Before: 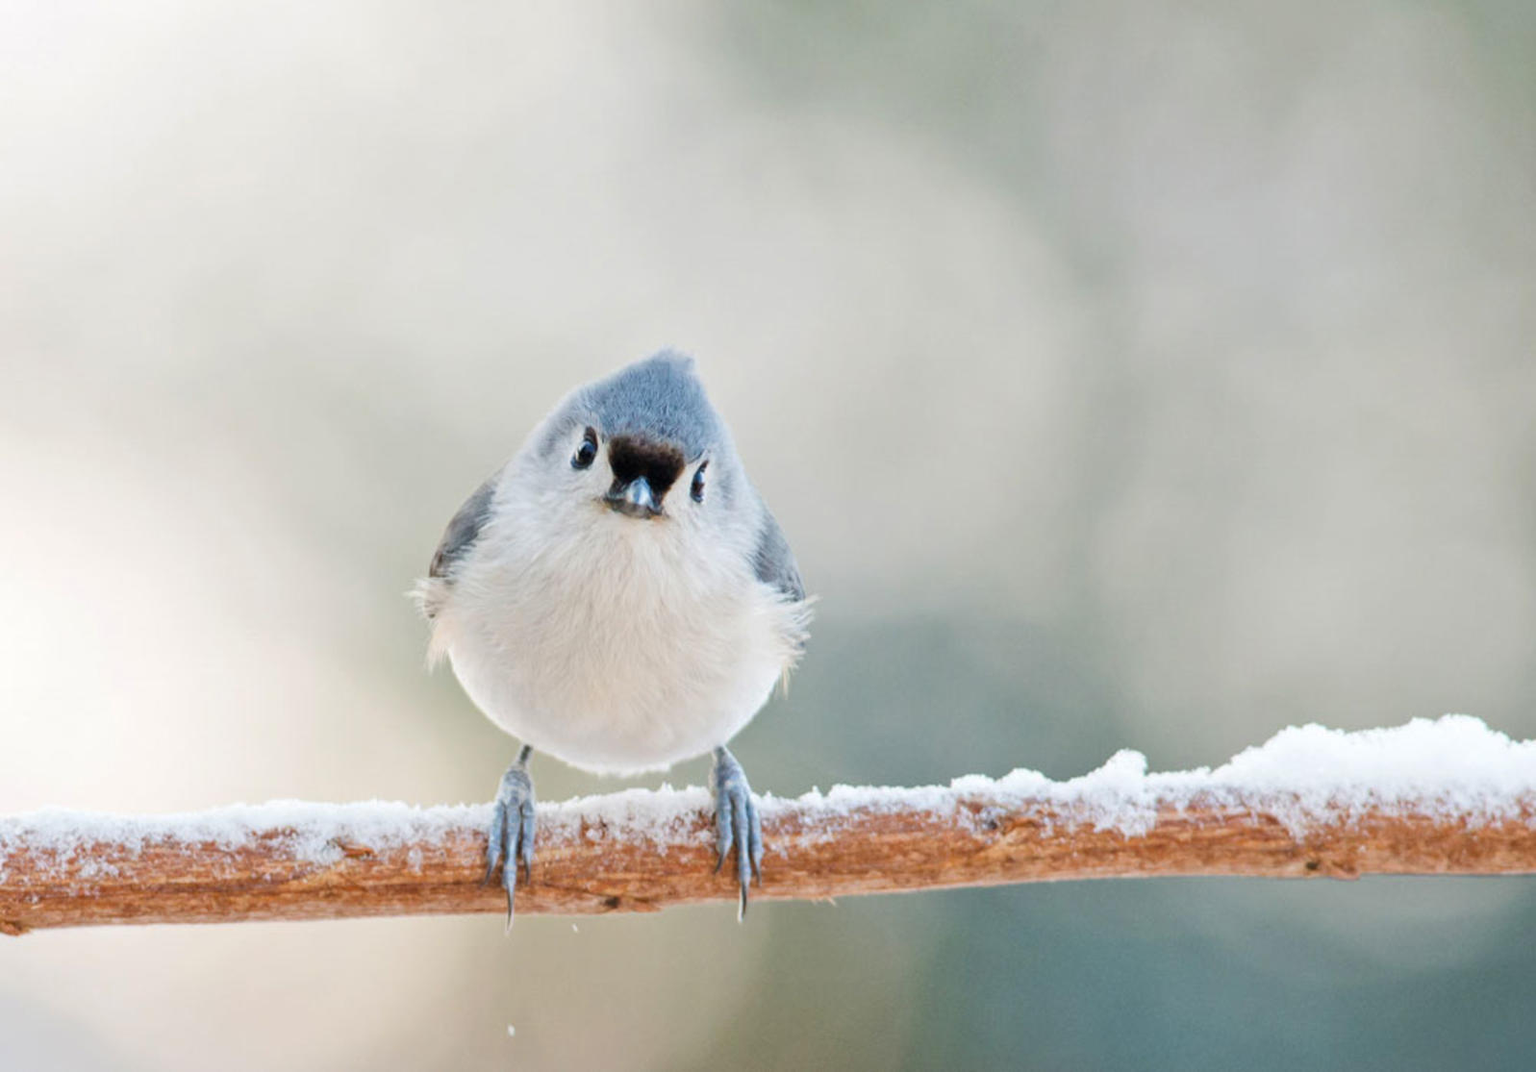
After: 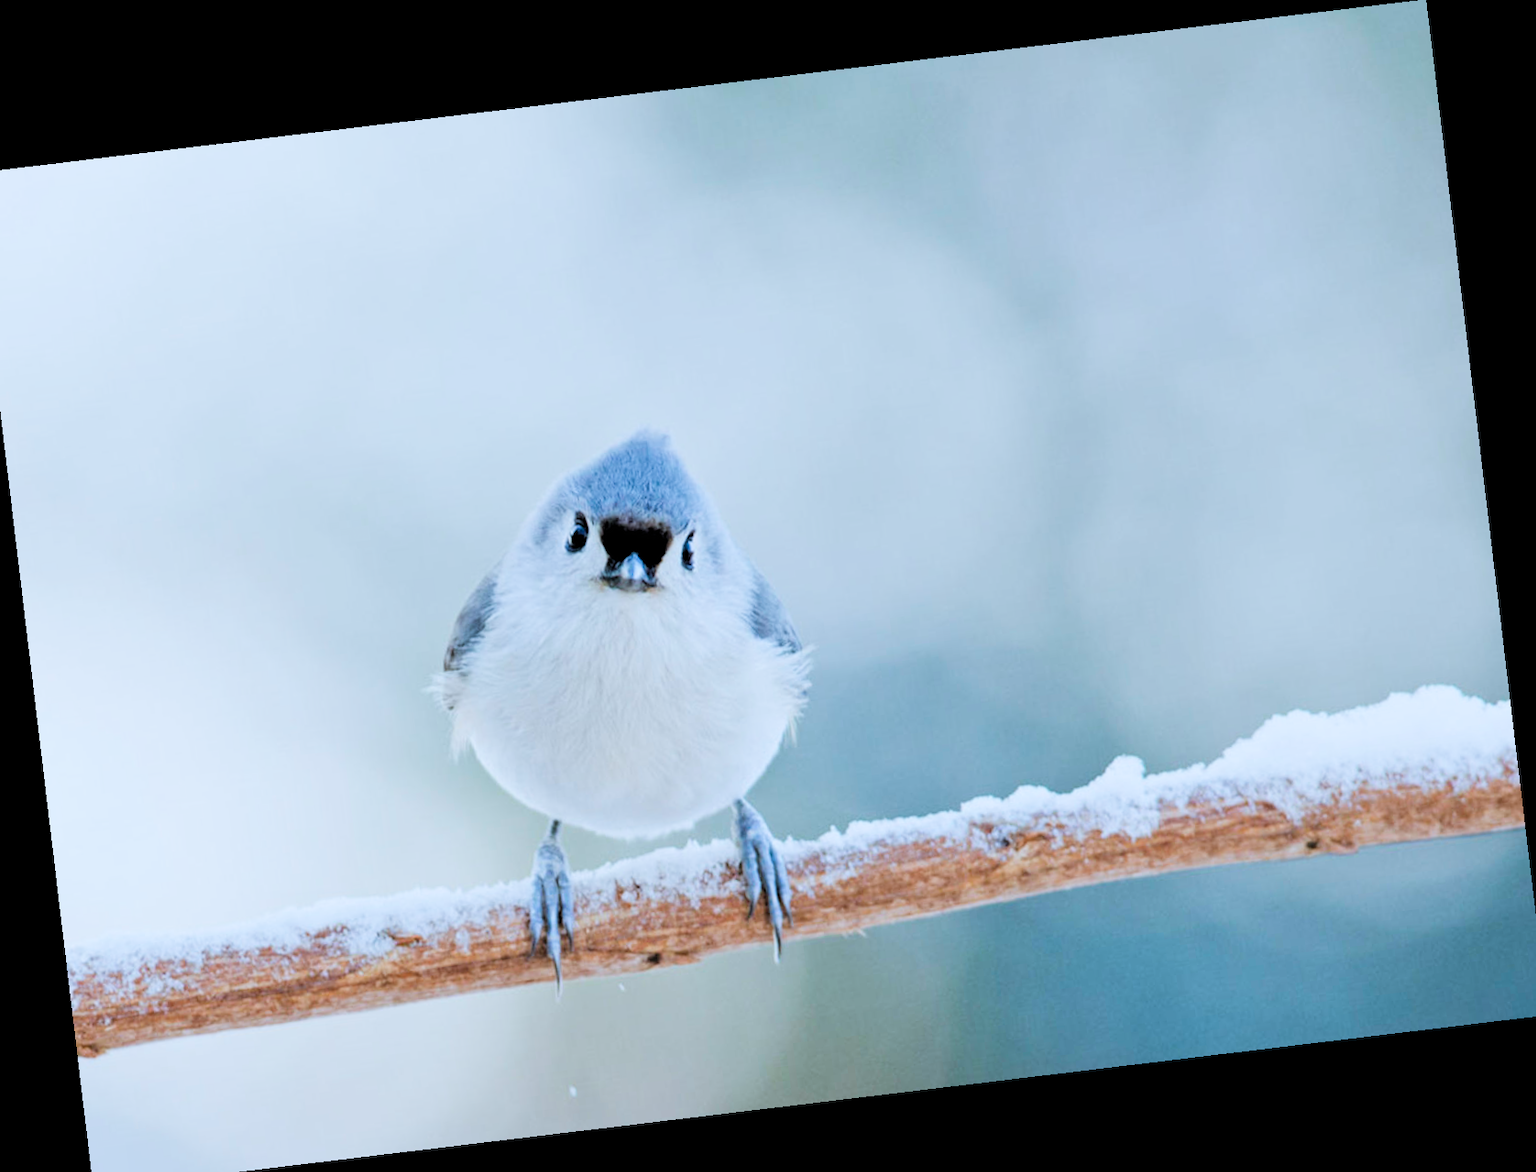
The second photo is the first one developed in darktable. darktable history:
crop and rotate: left 1.774%, right 0.633%, bottom 1.28%
filmic rgb: black relative exposure -5 EV, white relative exposure 3.5 EV, hardness 3.19, contrast 1.2, highlights saturation mix -50%
color calibration: x 0.396, y 0.386, temperature 3669 K
rotate and perspective: rotation -6.83°, automatic cropping off
rgb levels: levels [[0.013, 0.434, 0.89], [0, 0.5, 1], [0, 0.5, 1]]
